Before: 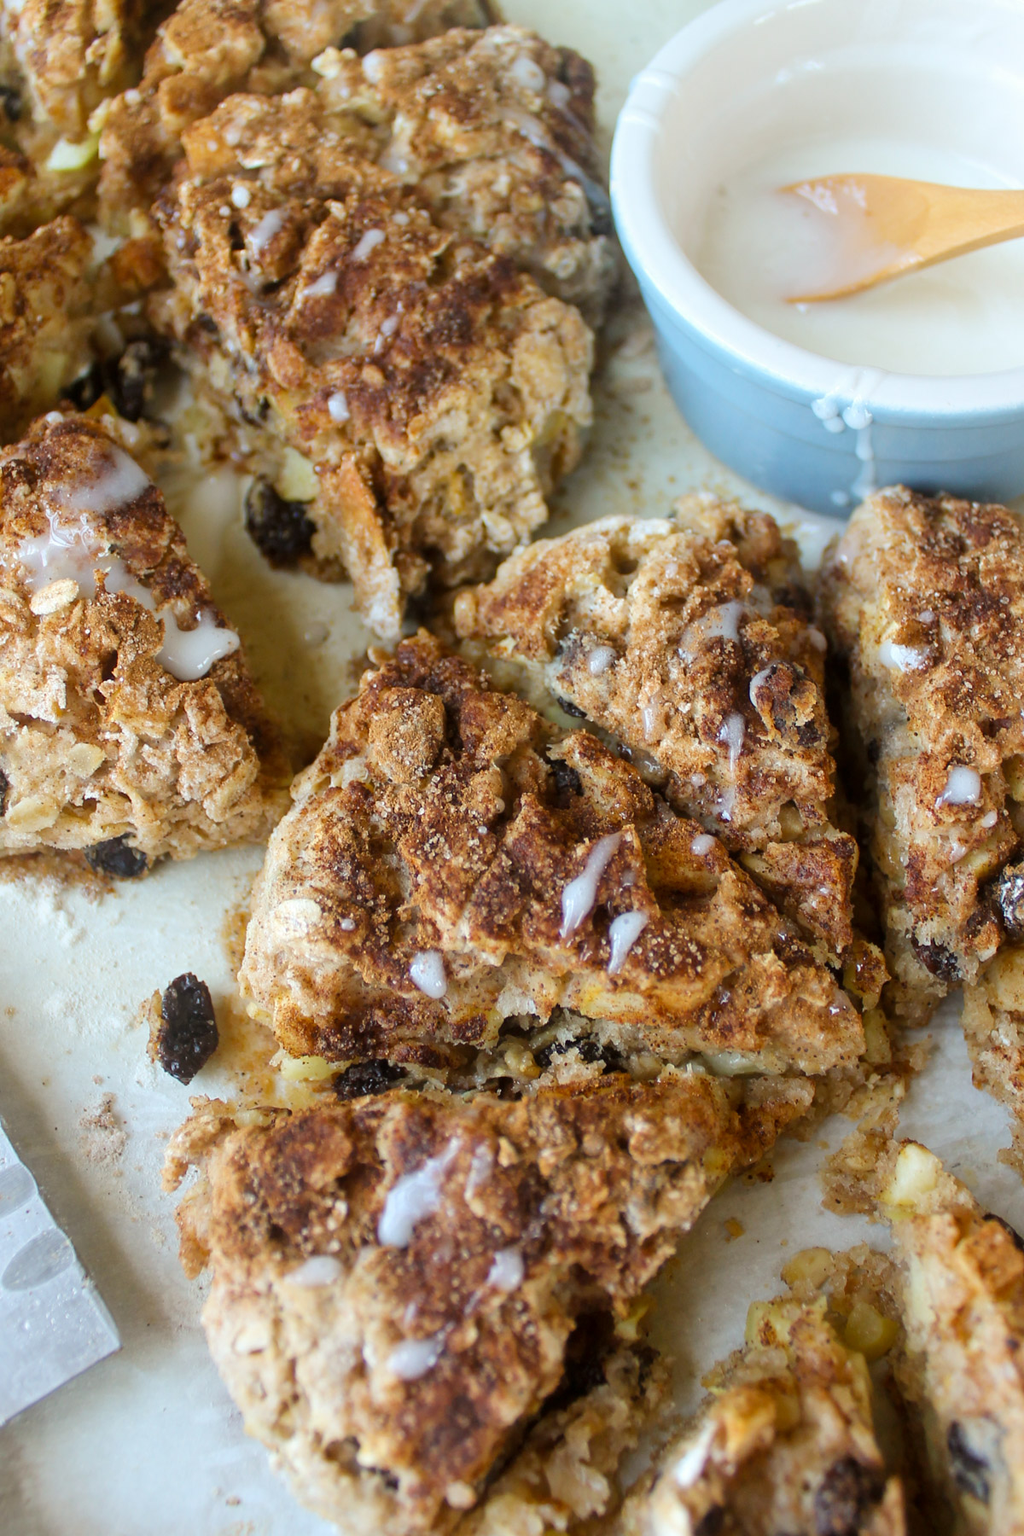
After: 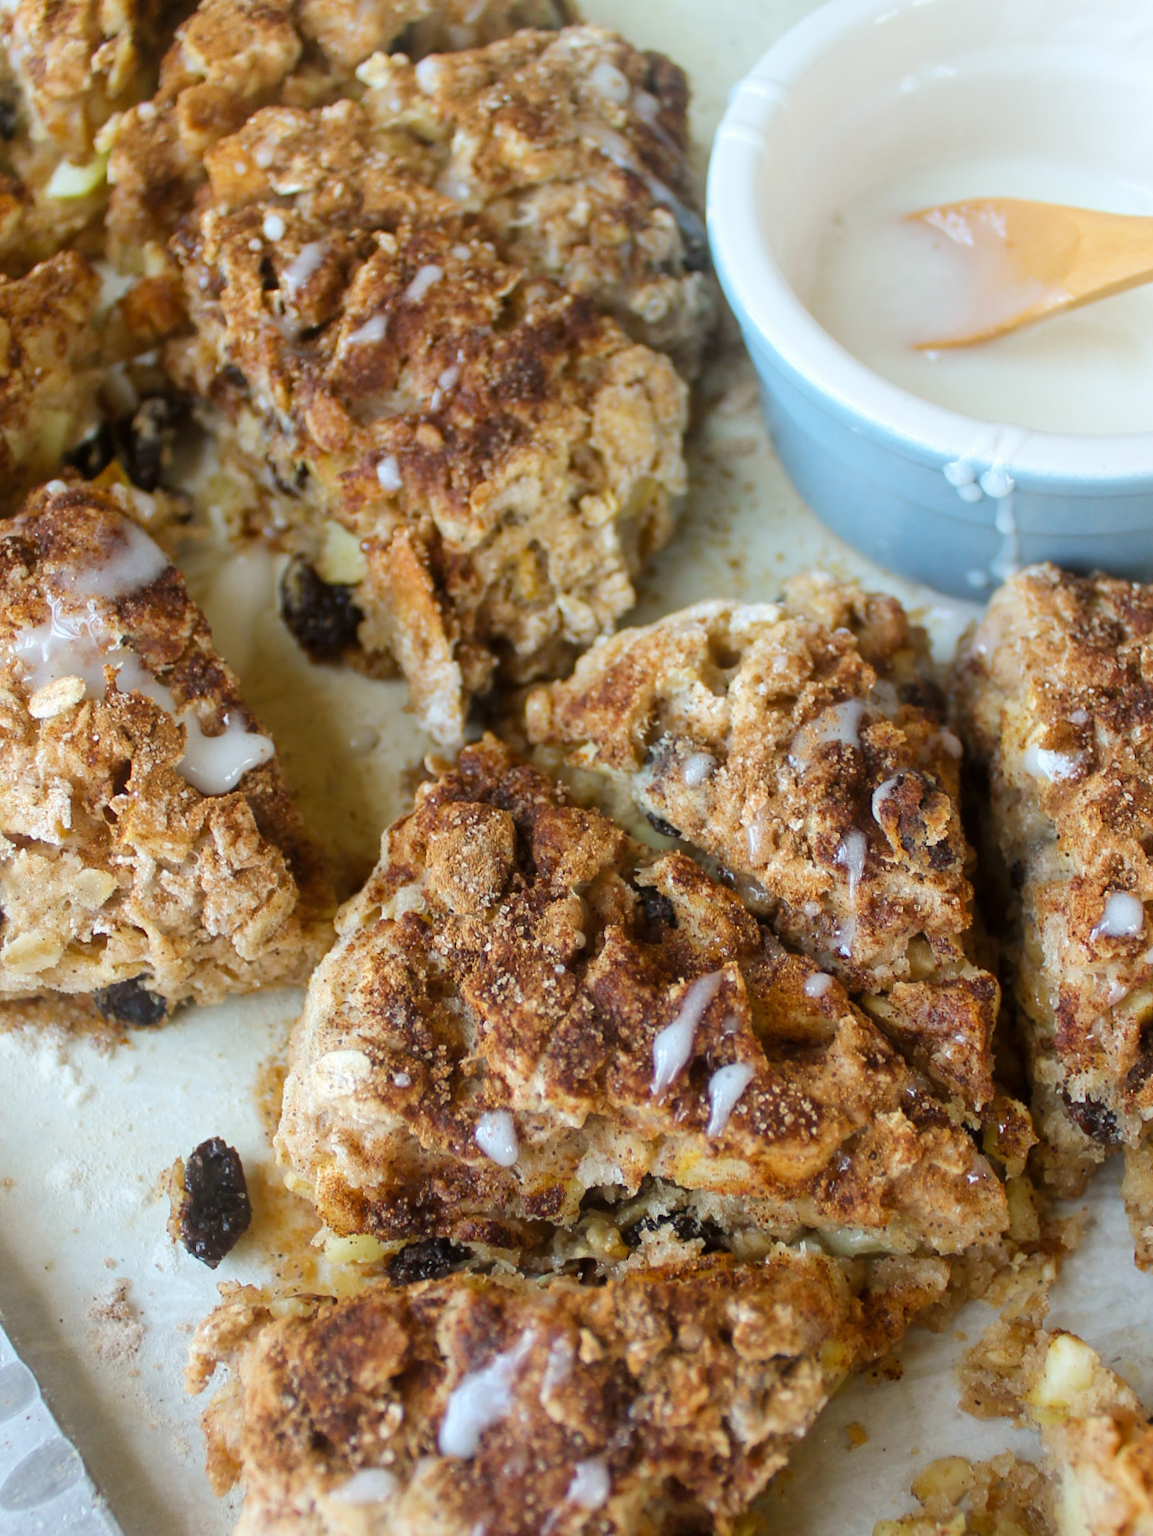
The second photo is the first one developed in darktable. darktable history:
exposure: black level correction 0, compensate exposure bias true, compensate highlight preservation false
crop and rotate: angle 0.2°, left 0.275%, right 3.127%, bottom 14.18%
